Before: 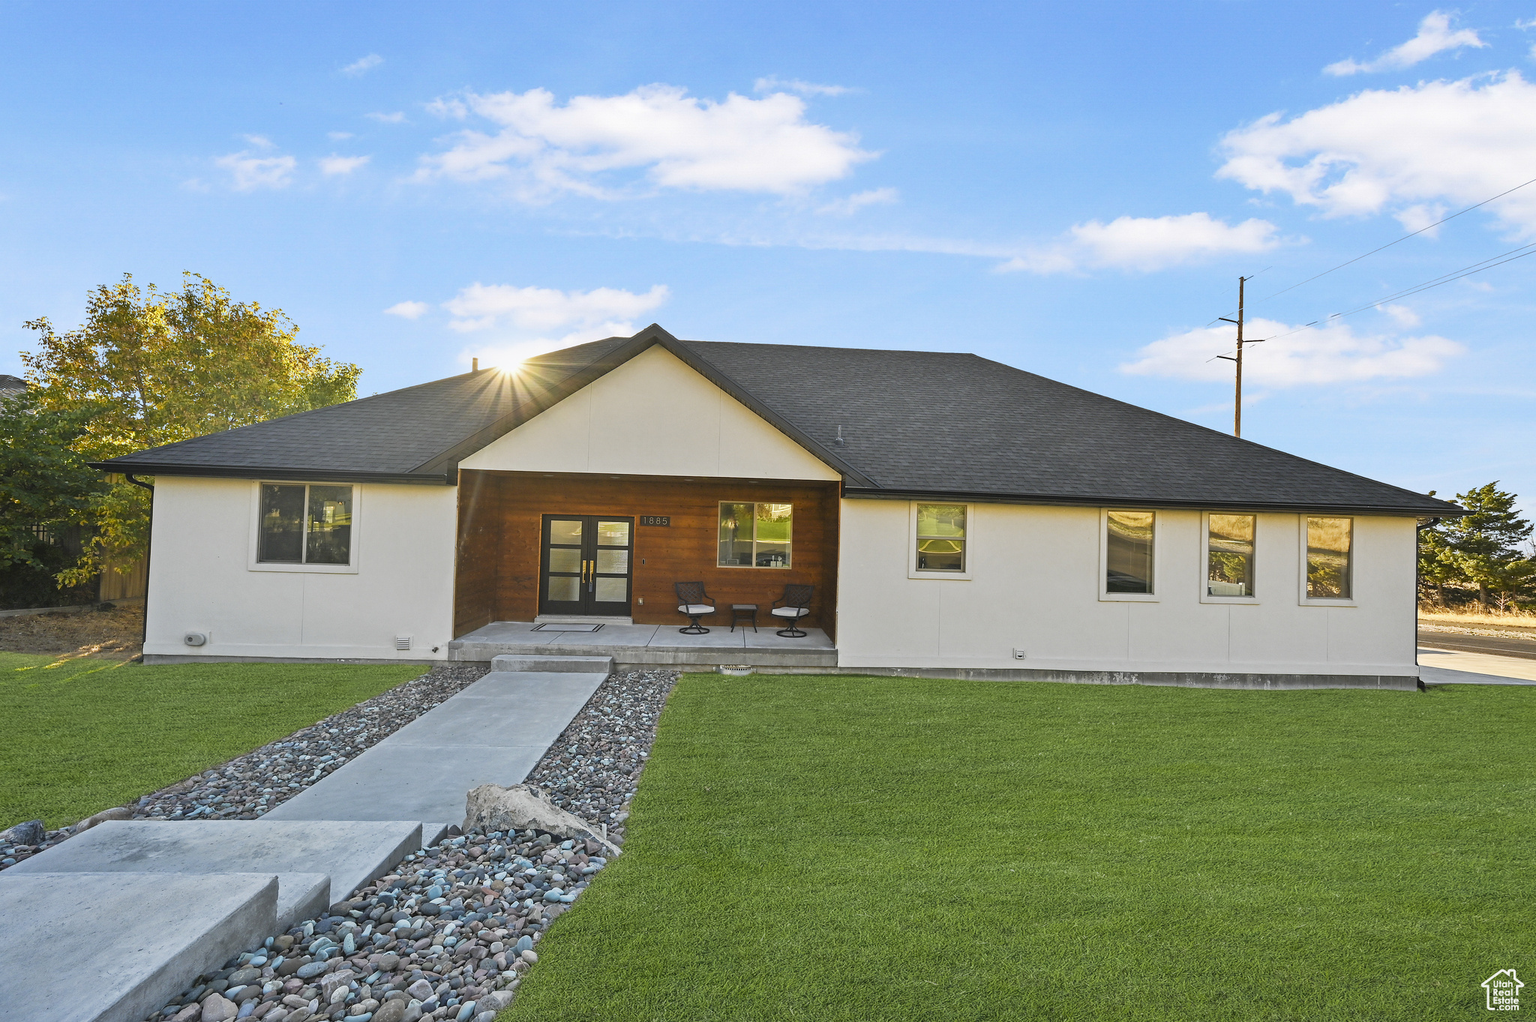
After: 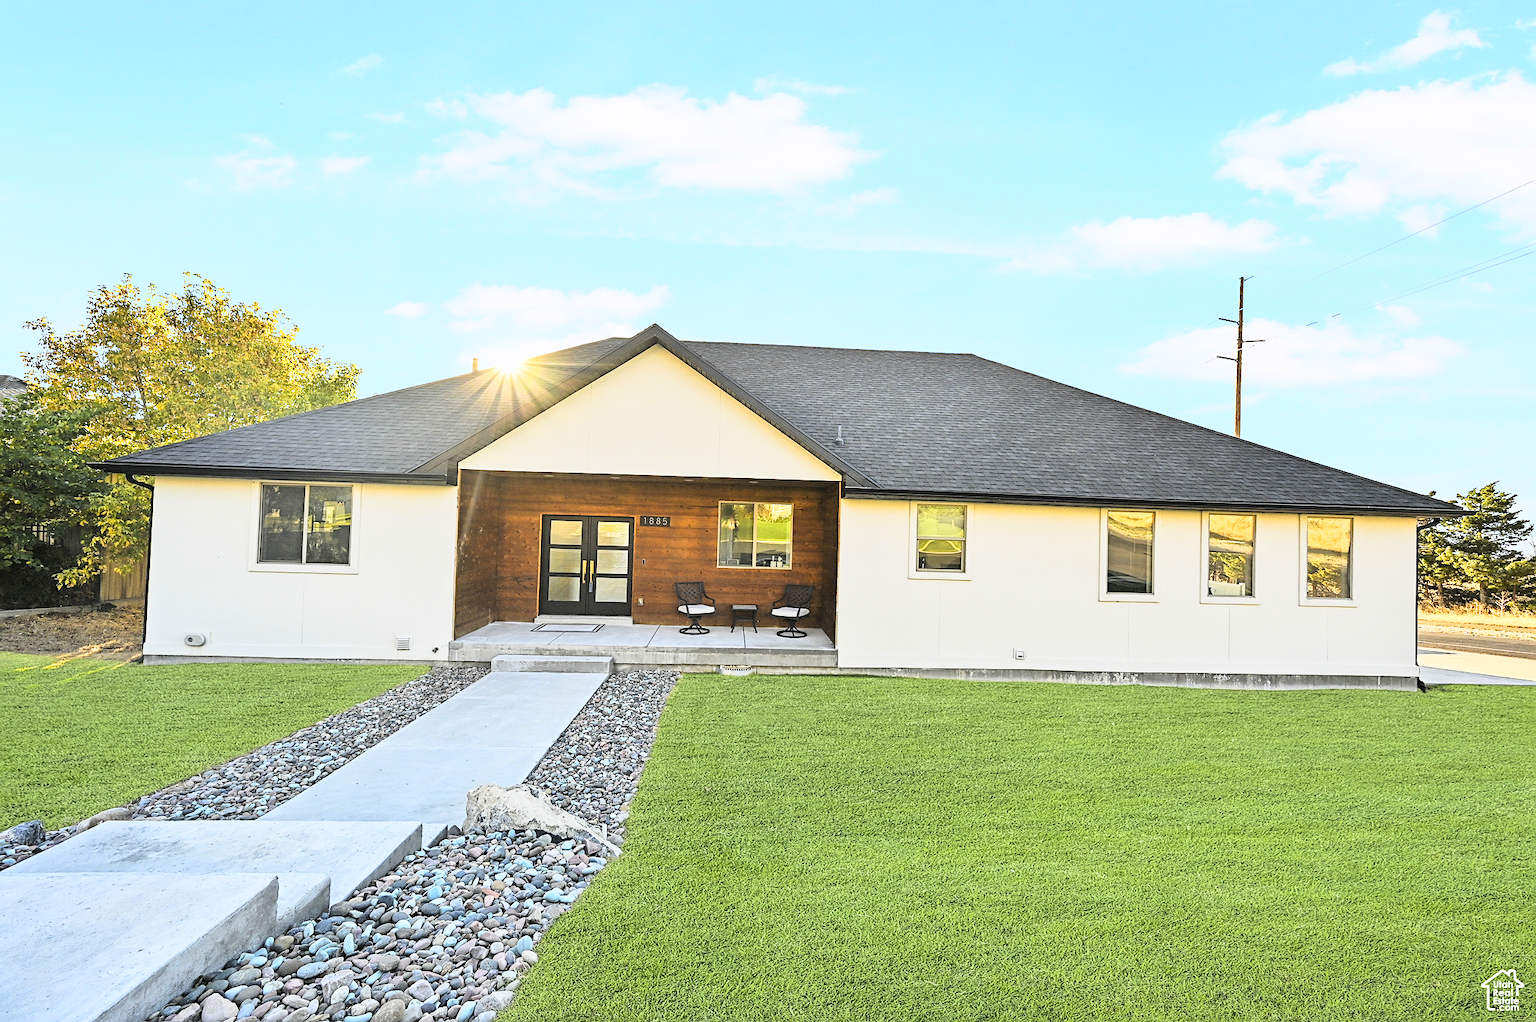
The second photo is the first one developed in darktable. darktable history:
sharpen: on, module defaults
base curve: curves: ch0 [(0, 0) (0, 0.001) (0.001, 0.001) (0.004, 0.002) (0.007, 0.004) (0.015, 0.013) (0.033, 0.045) (0.052, 0.096) (0.075, 0.17) (0.099, 0.241) (0.163, 0.42) (0.219, 0.55) (0.259, 0.616) (0.327, 0.722) (0.365, 0.765) (0.522, 0.873) (0.547, 0.881) (0.689, 0.919) (0.826, 0.952) (1, 1)]
